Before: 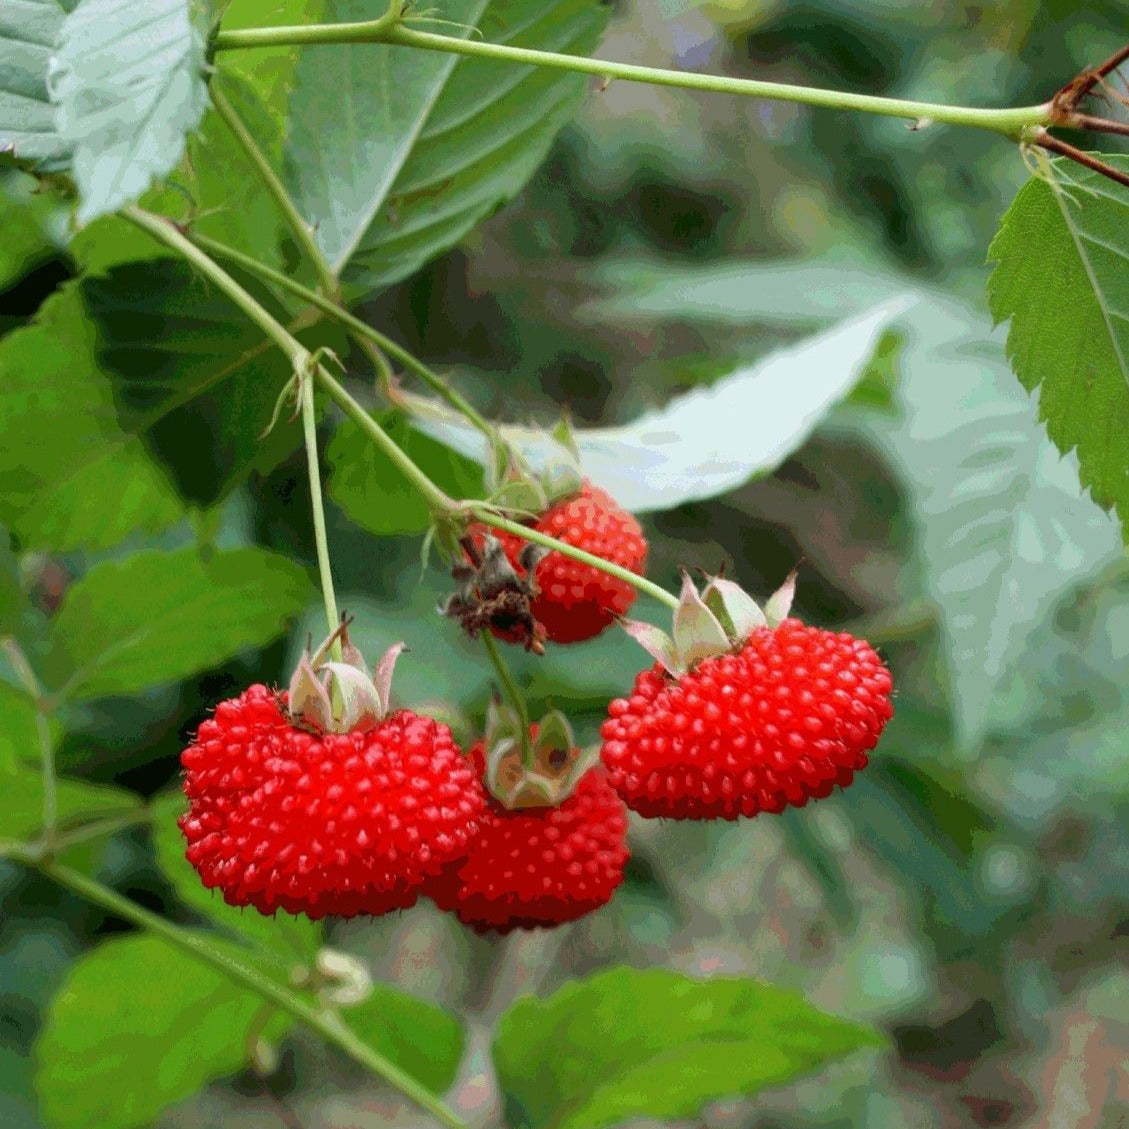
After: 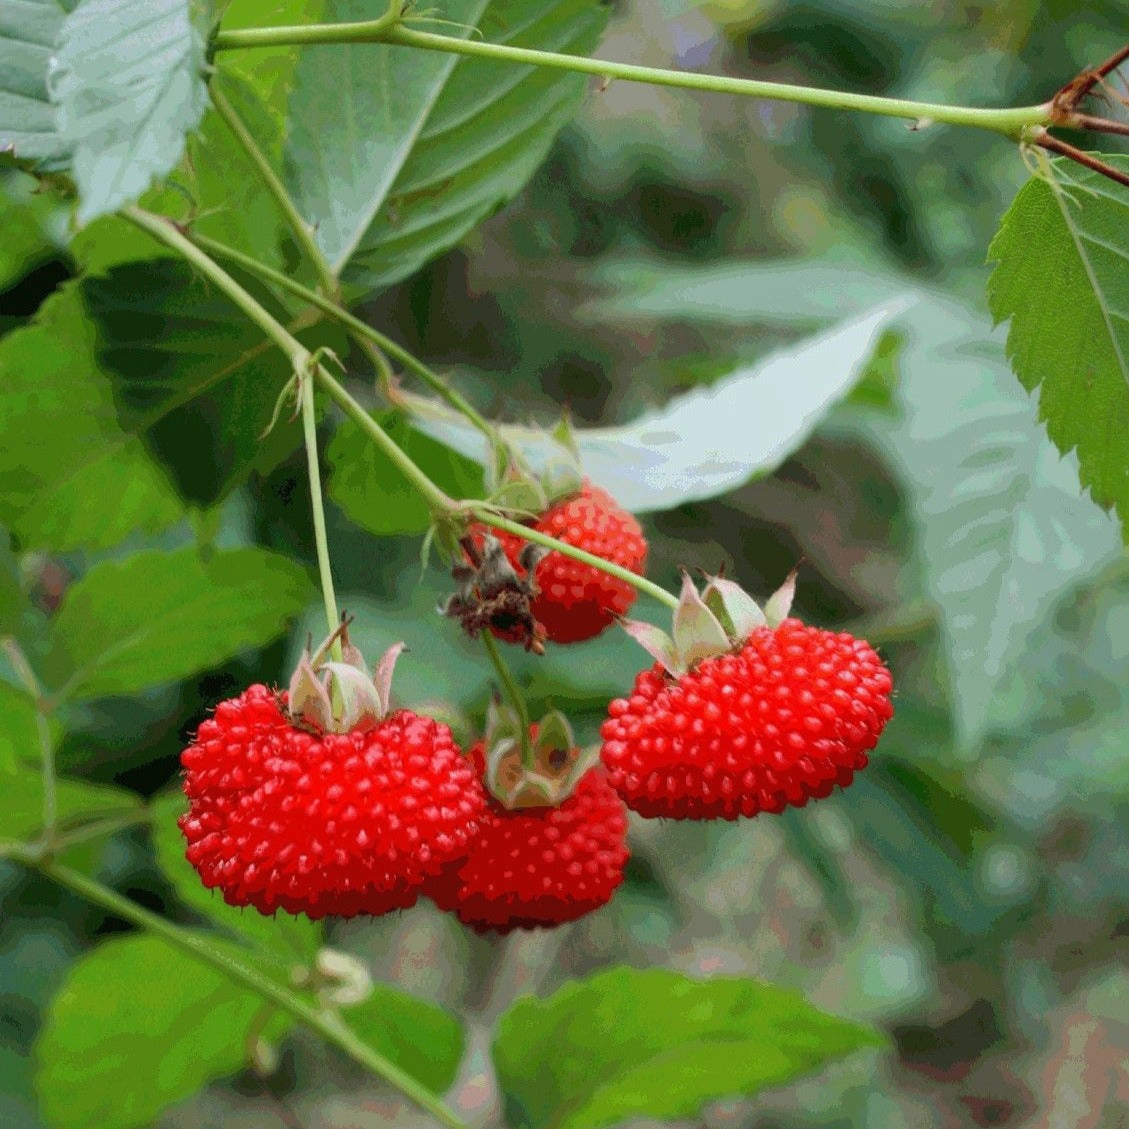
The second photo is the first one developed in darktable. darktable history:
shadows and highlights: shadows 39.9, highlights -59.9
